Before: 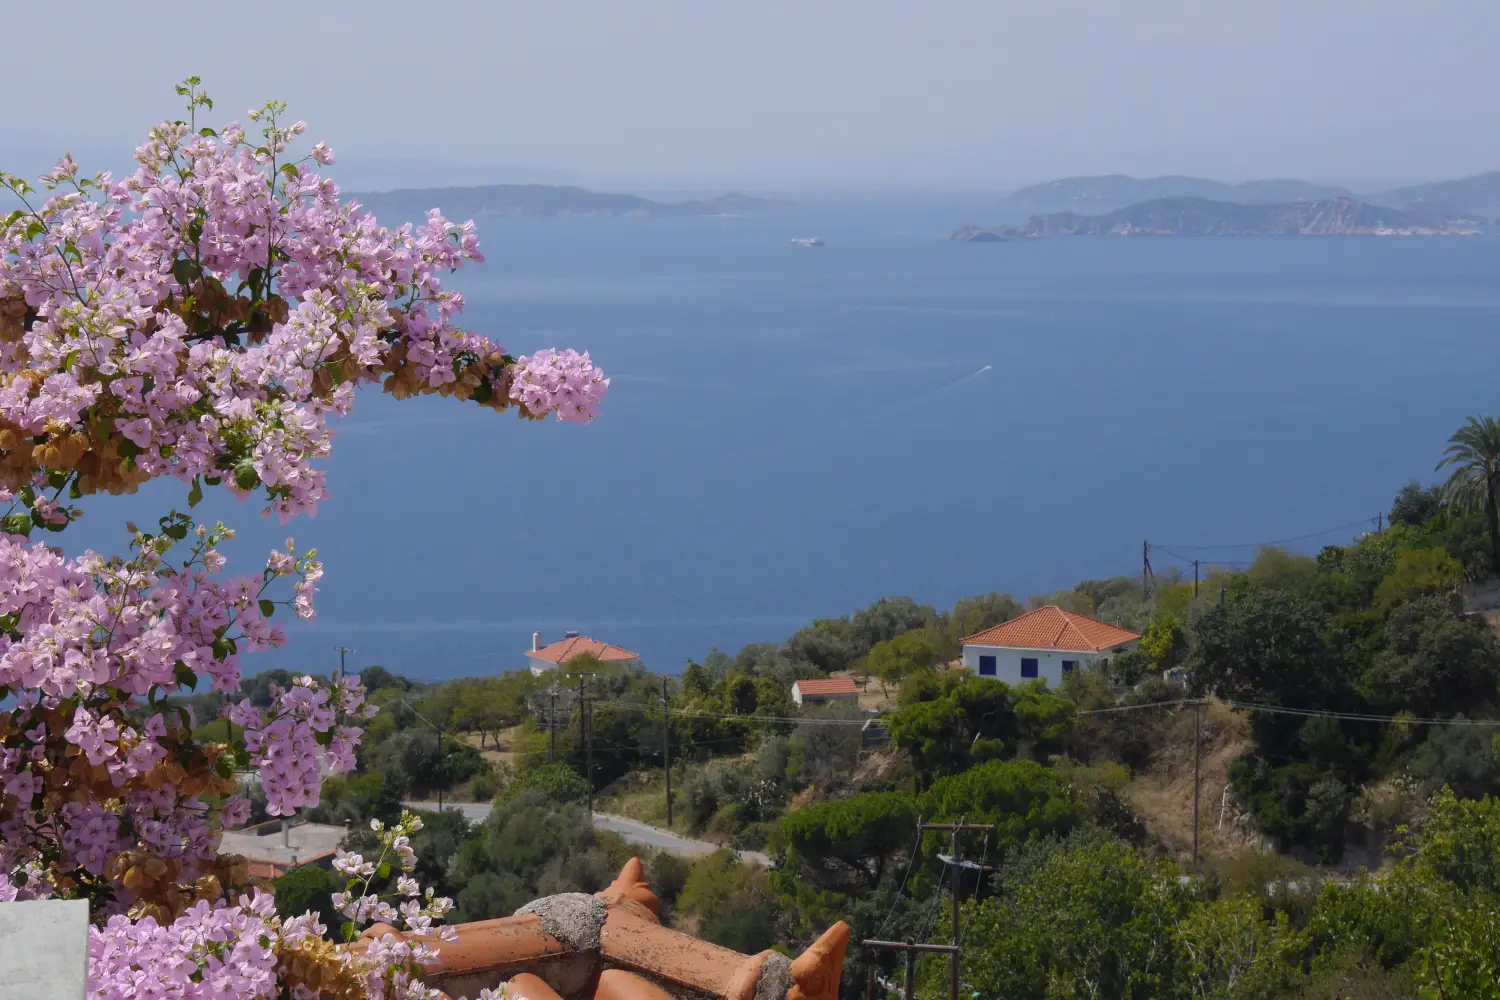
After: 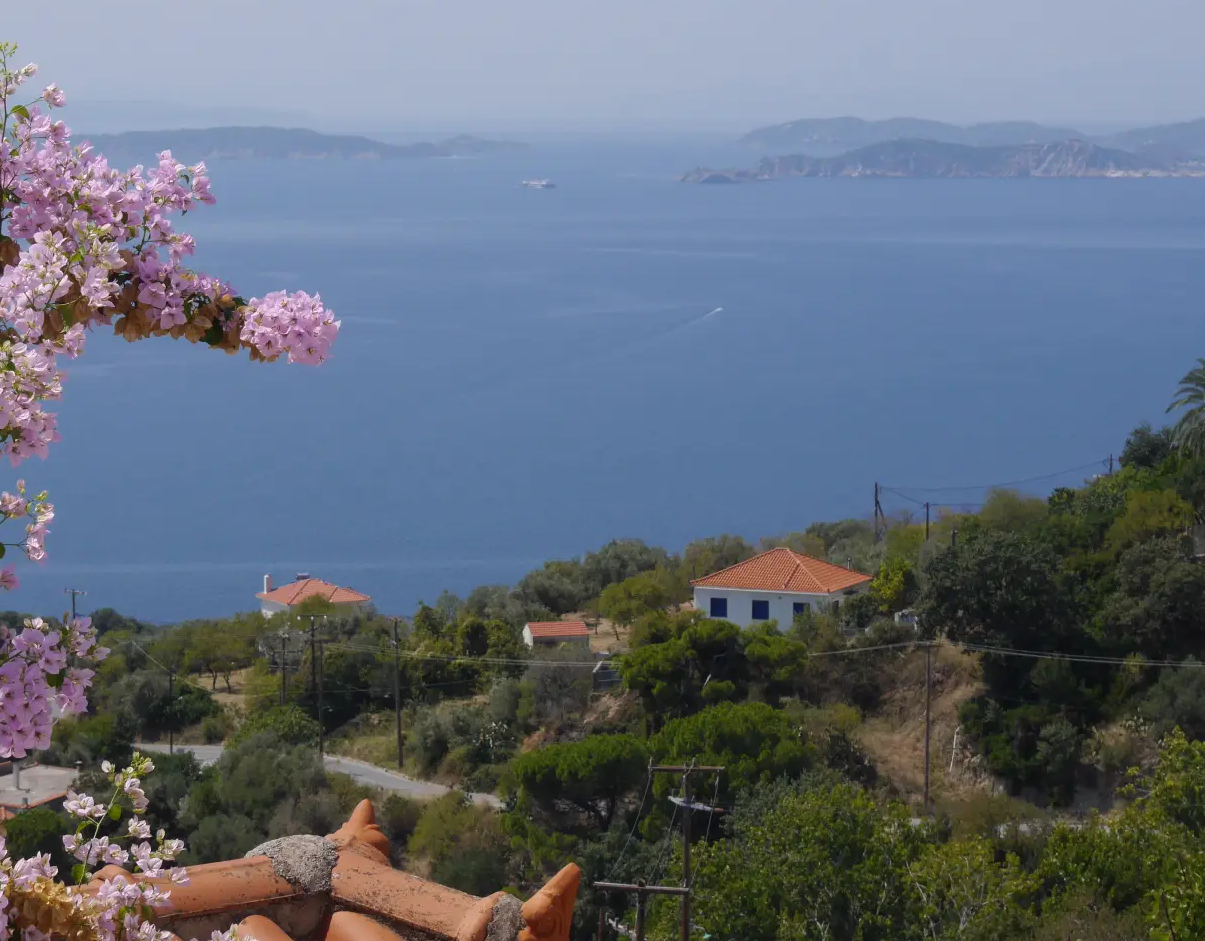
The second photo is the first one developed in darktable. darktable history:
crop and rotate: left 17.984%, top 5.868%, right 1.673%
